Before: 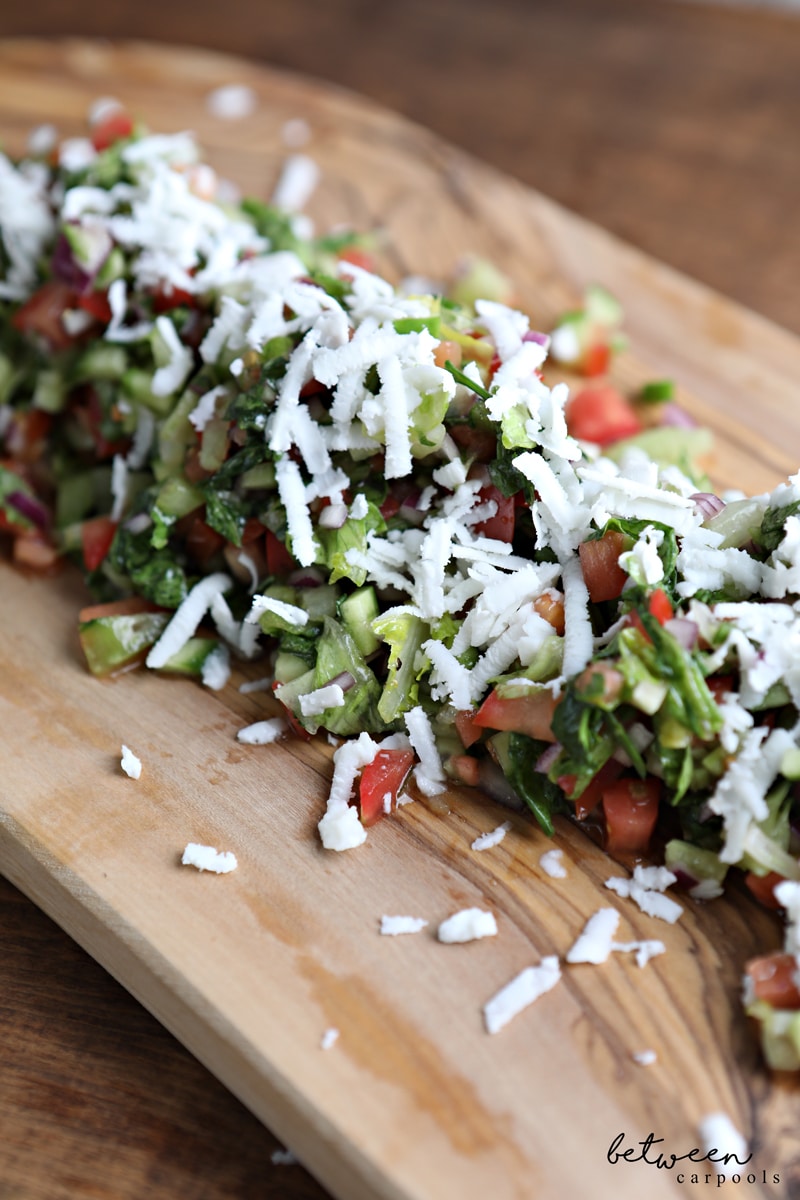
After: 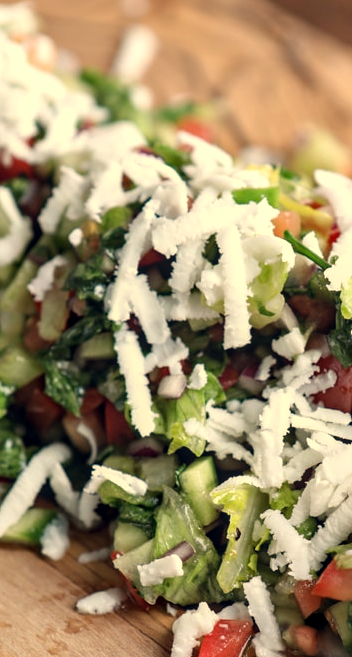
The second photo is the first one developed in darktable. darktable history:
crop: left 20.248%, top 10.86%, right 35.675%, bottom 34.321%
local contrast: on, module defaults
white balance: red 1.123, blue 0.83
color correction: highlights a* 0.207, highlights b* 2.7, shadows a* -0.874, shadows b* -4.78
